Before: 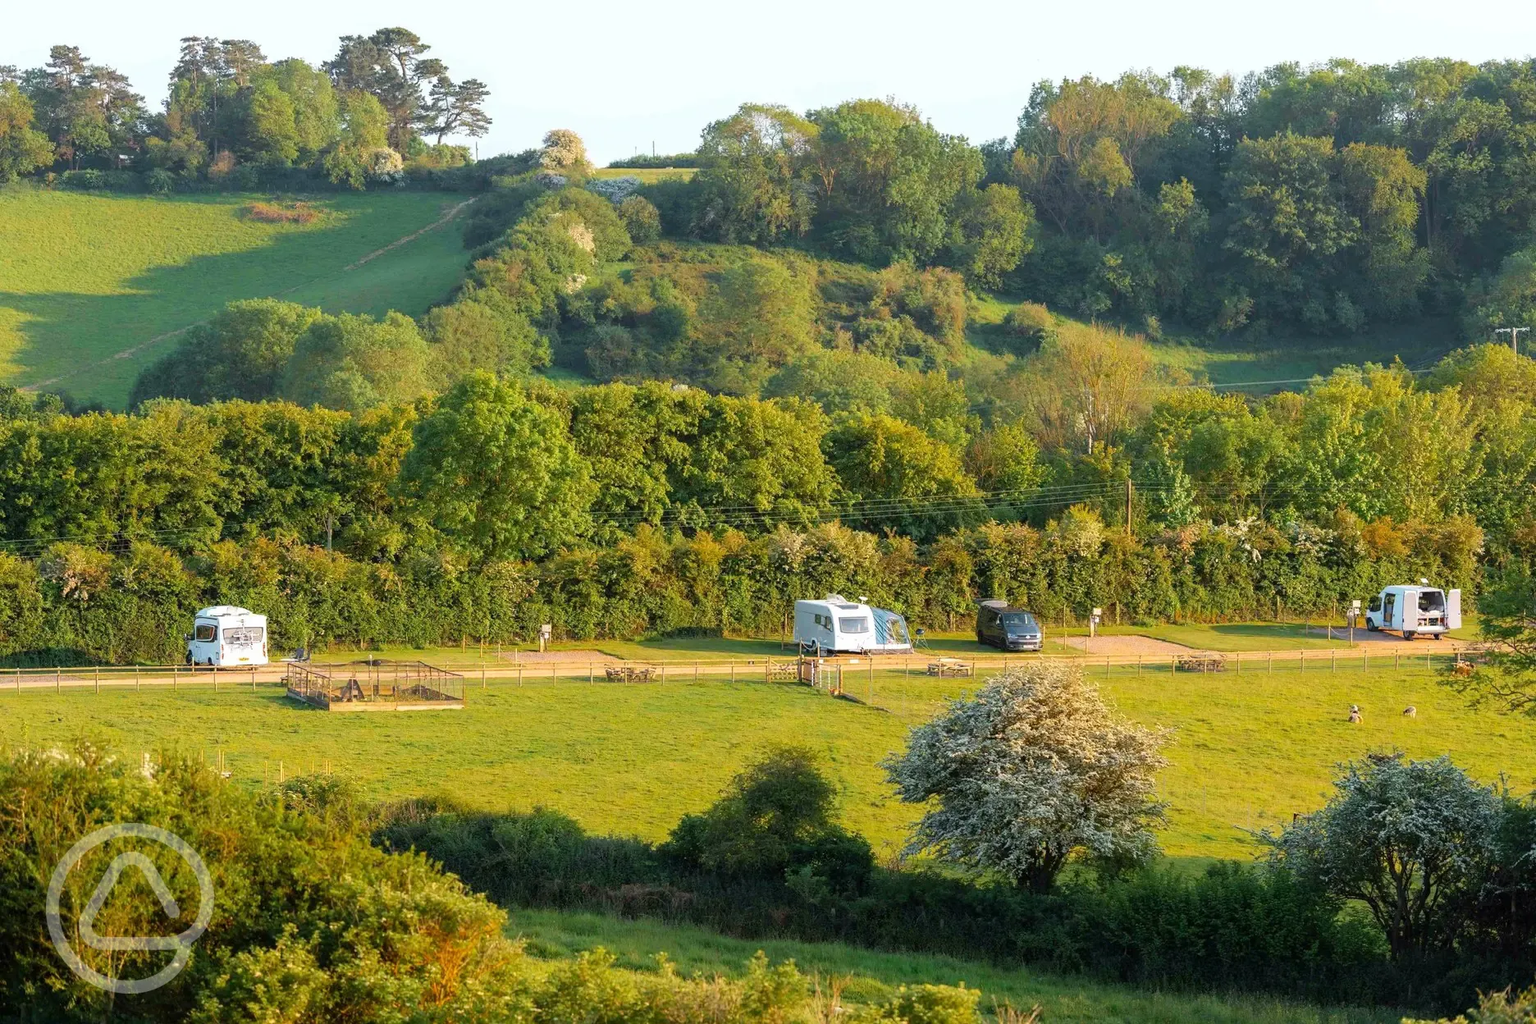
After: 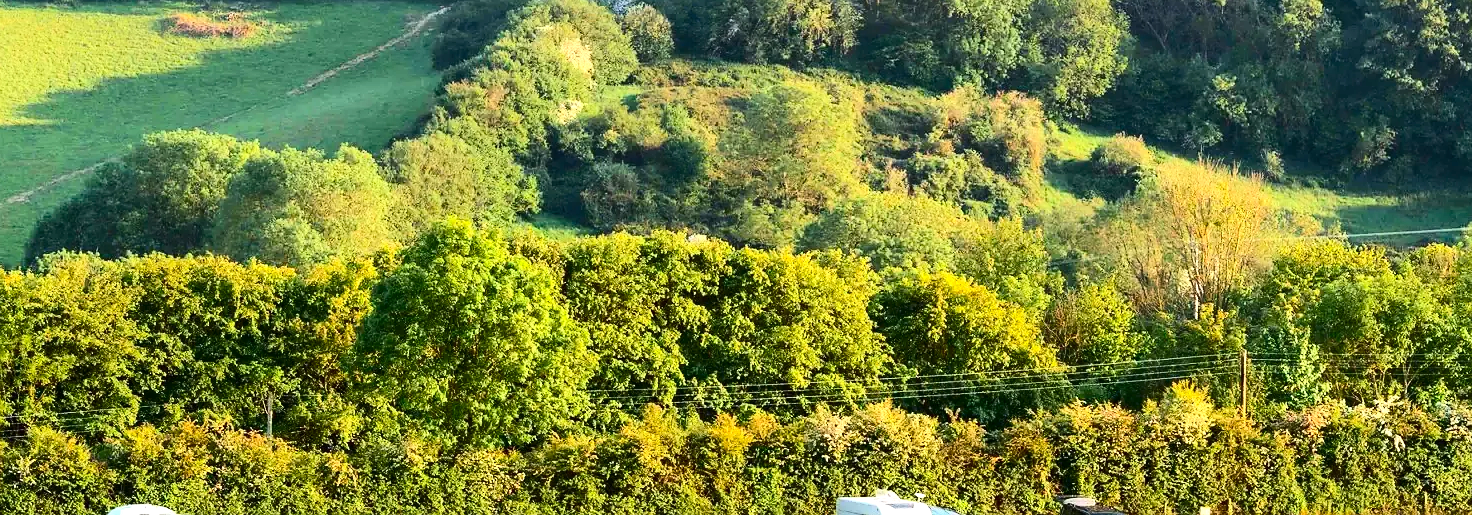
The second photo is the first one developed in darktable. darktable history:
crop: left 7.084%, top 18.796%, right 14.249%, bottom 39.89%
contrast brightness saturation: contrast 0.34, brightness -0.071, saturation 0.168
sharpen: radius 0.993, threshold 1.125
exposure: exposure 0.661 EV, compensate highlight preservation false
